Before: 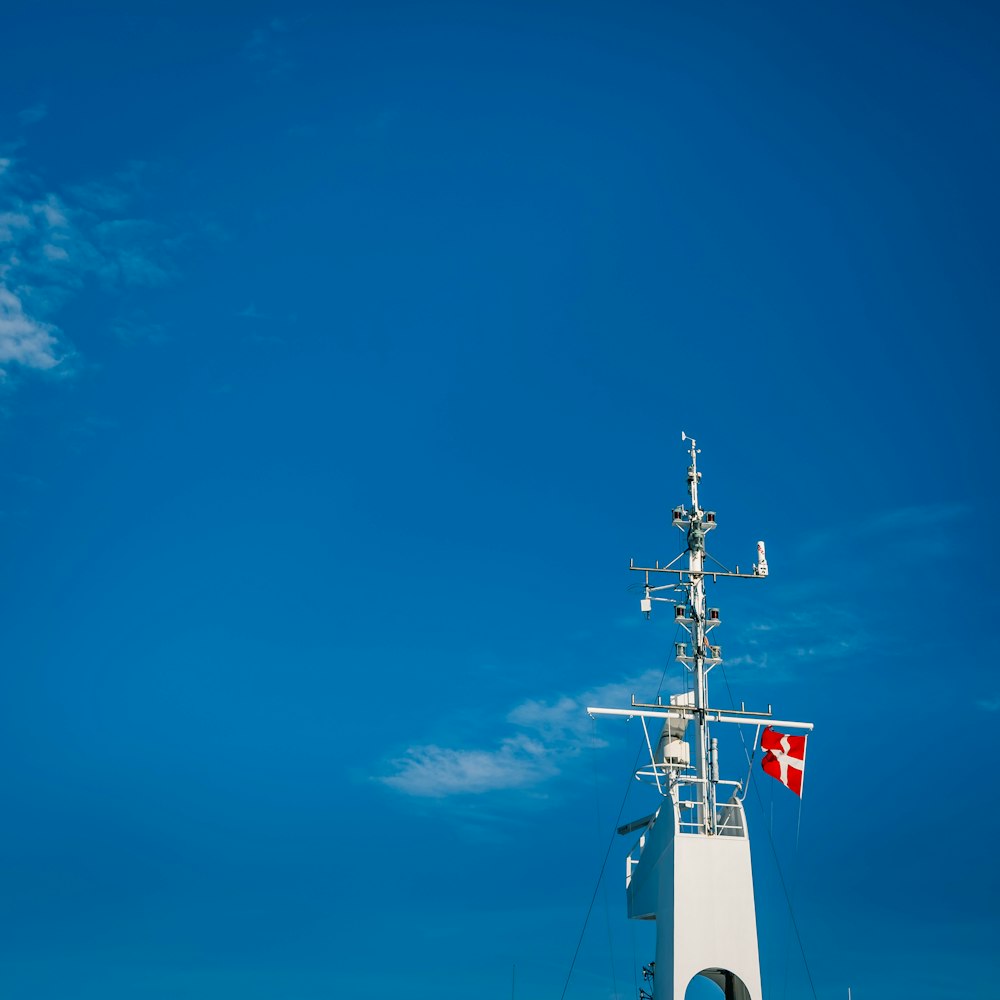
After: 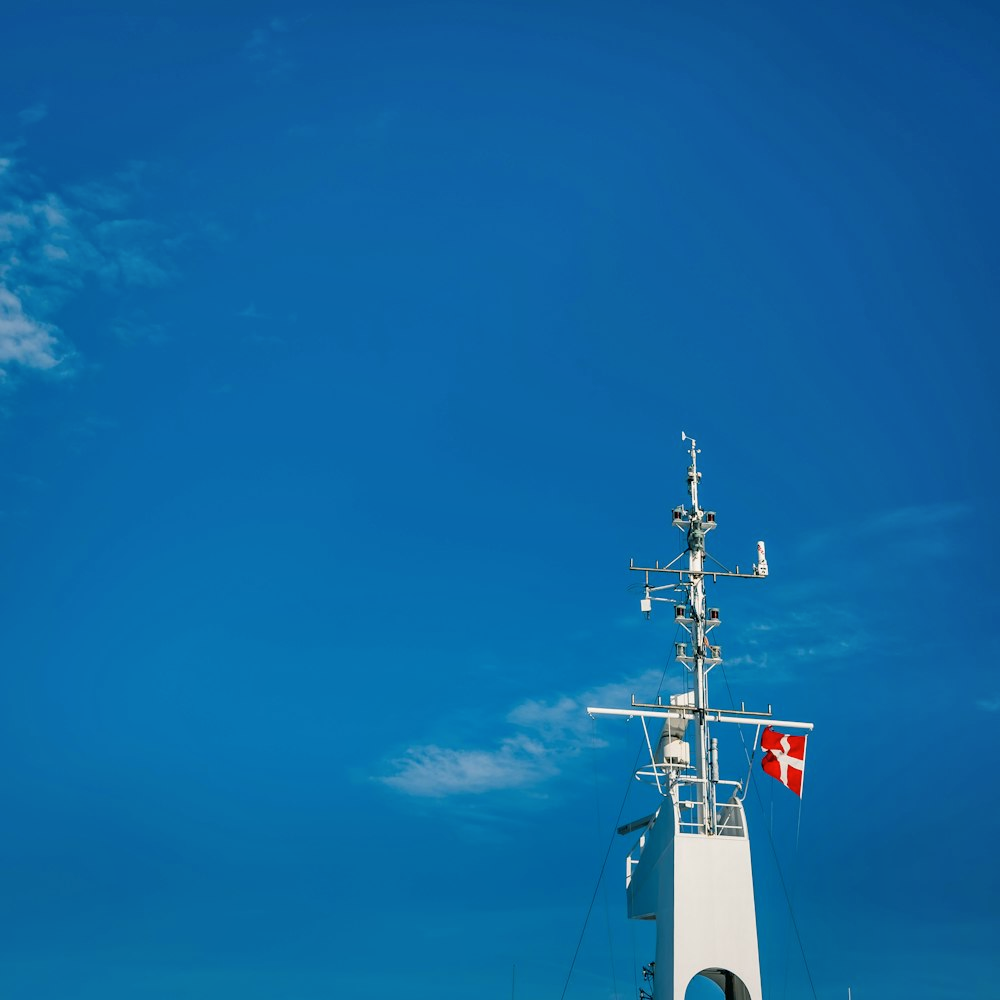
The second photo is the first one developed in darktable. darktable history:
shadows and highlights: soften with gaussian
color zones: curves: ch0 [(0.25, 0.5) (0.428, 0.473) (0.75, 0.5)]; ch1 [(0.243, 0.479) (0.398, 0.452) (0.75, 0.5)]
